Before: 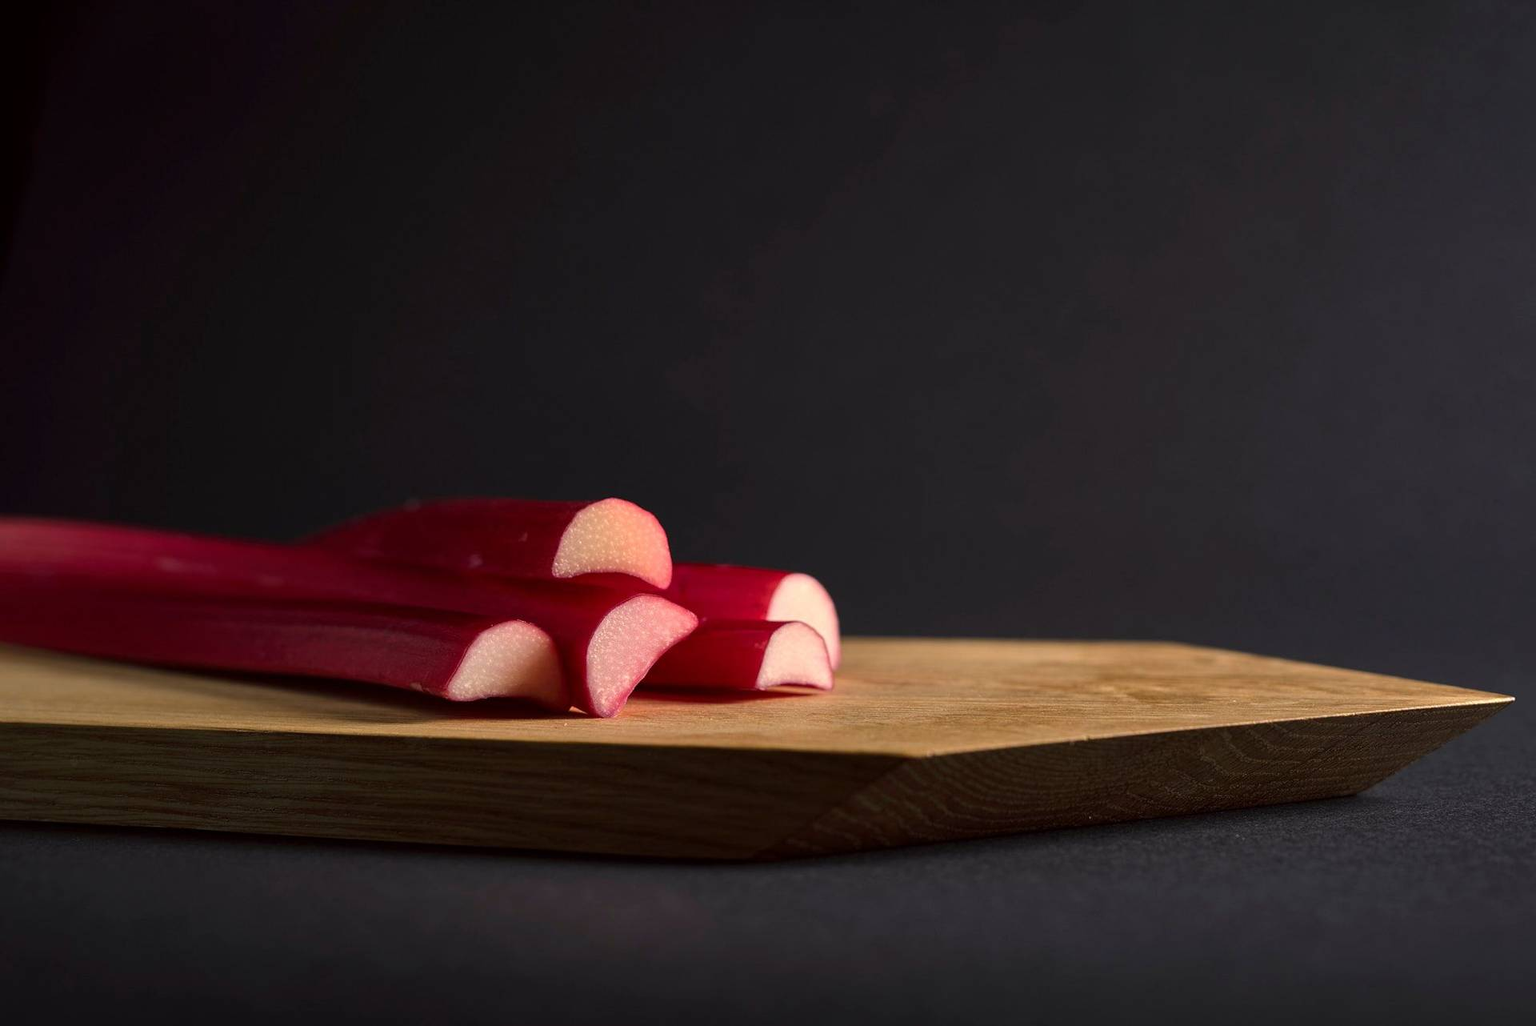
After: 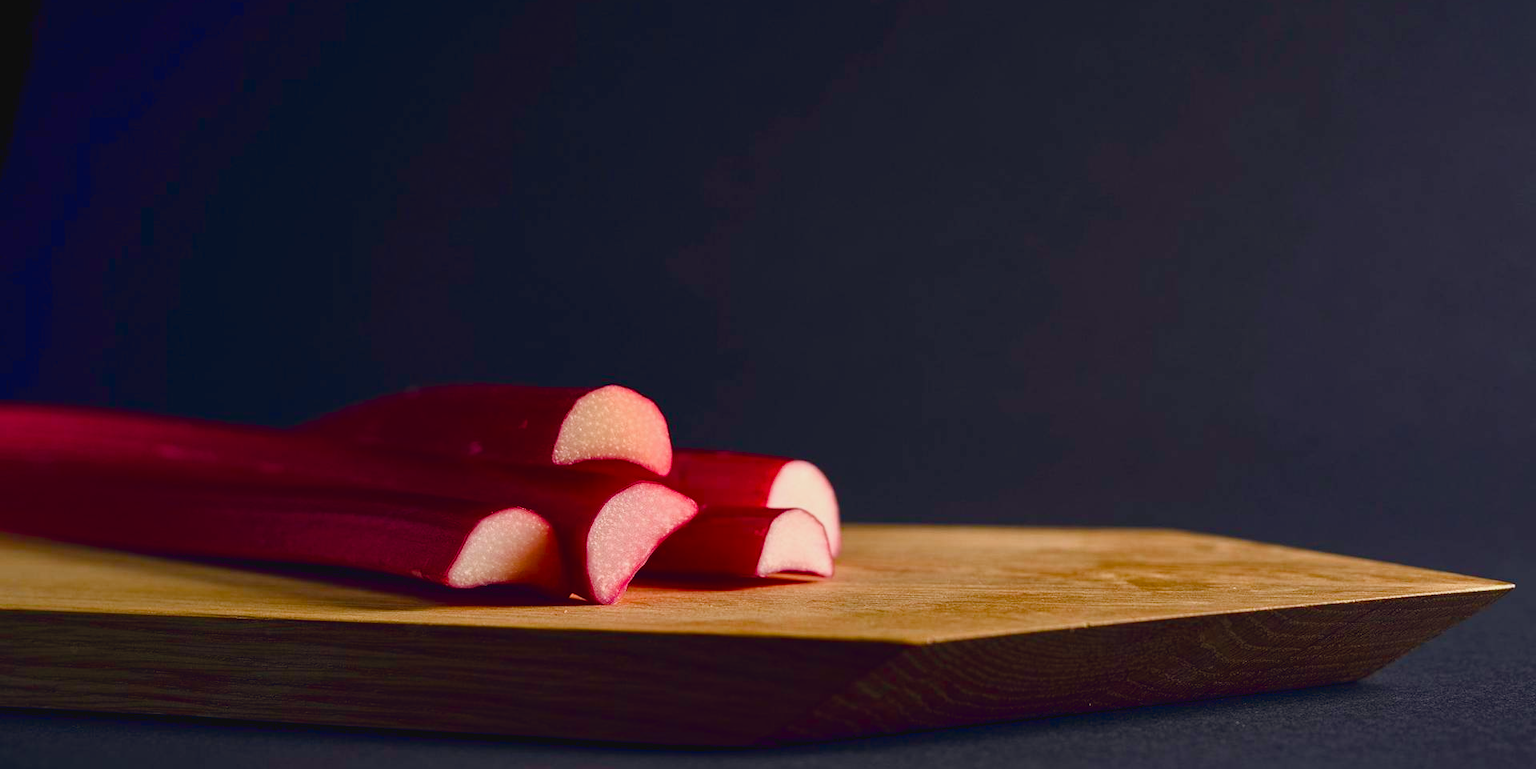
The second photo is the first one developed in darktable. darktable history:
tone curve: curves: ch0 [(0, 0.036) (0.053, 0.068) (0.211, 0.217) (0.519, 0.513) (0.847, 0.82) (0.991, 0.914)]; ch1 [(0, 0) (0.276, 0.206) (0.412, 0.353) (0.482, 0.475) (0.495, 0.5) (0.509, 0.502) (0.563, 0.57) (0.667, 0.672) (0.788, 0.809) (1, 1)]; ch2 [(0, 0) (0.438, 0.456) (0.473, 0.47) (0.503, 0.503) (0.523, 0.528) (0.562, 0.571) (0.612, 0.61) (0.679, 0.72) (1, 1)], color space Lab, linked channels, preserve colors none
crop: top 11.045%, bottom 13.906%
tone equalizer: mask exposure compensation -0.511 EV
color balance rgb: global offset › chroma 0.065%, global offset › hue 254.08°, linear chroma grading › shadows -8.275%, linear chroma grading › global chroma 9.818%, perceptual saturation grading › global saturation 24.615%, perceptual saturation grading › highlights -51.15%, perceptual saturation grading › mid-tones 19.652%, perceptual saturation grading › shadows 62.072%, contrast 4.858%
